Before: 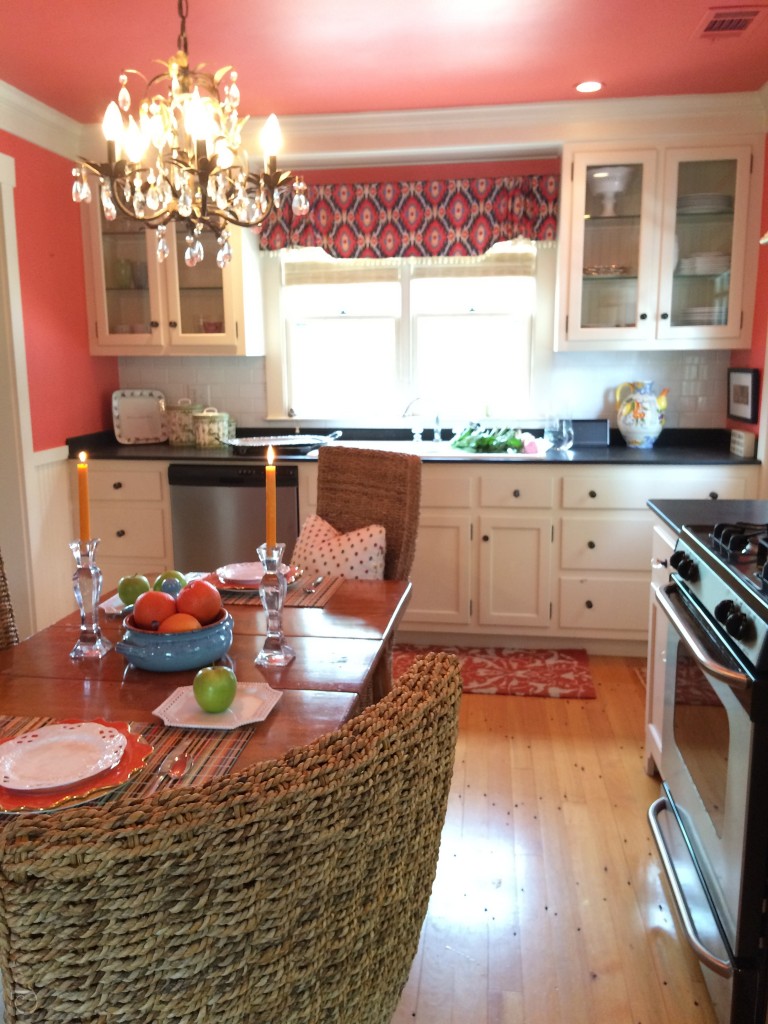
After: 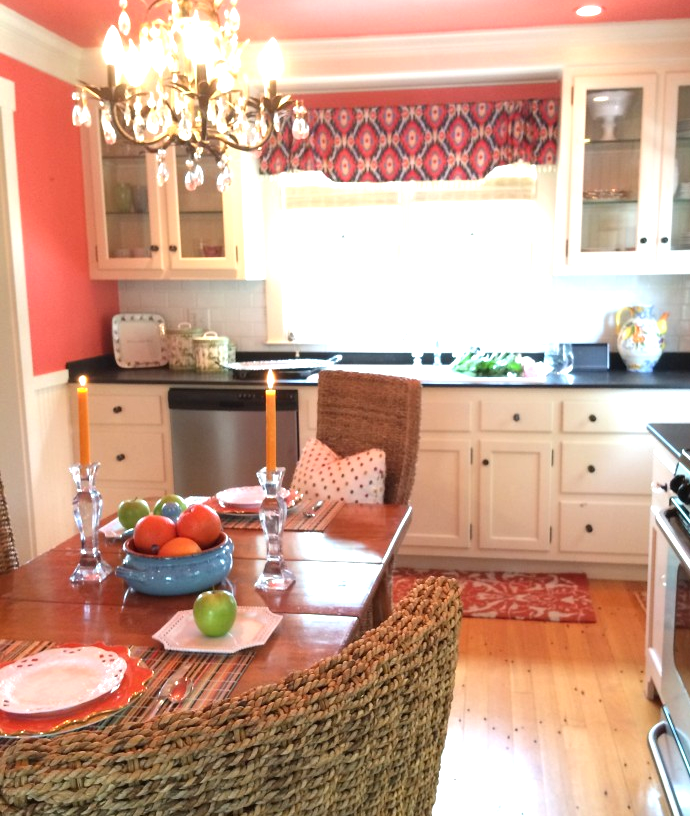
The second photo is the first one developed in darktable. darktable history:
crop: top 7.479%, right 9.878%, bottom 11.92%
exposure: black level correction 0, exposure 0.704 EV, compensate highlight preservation false
